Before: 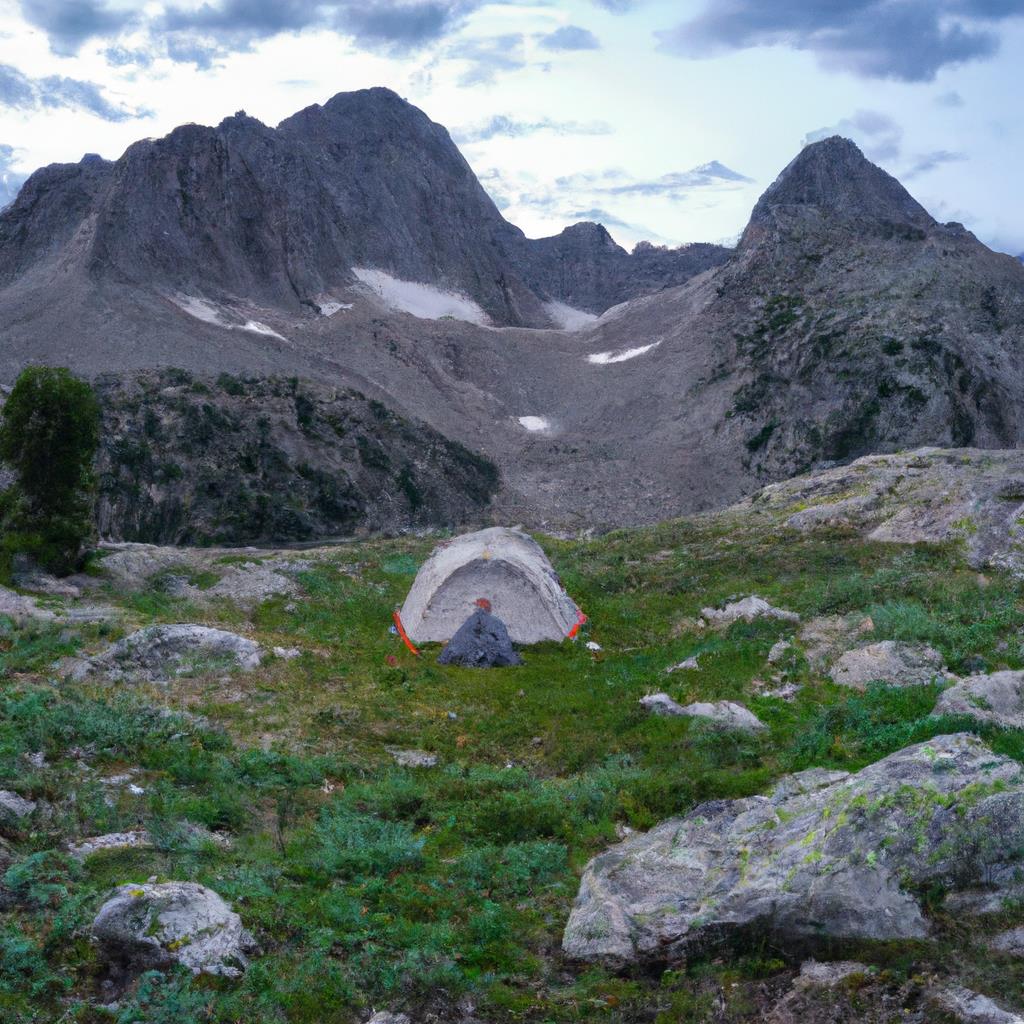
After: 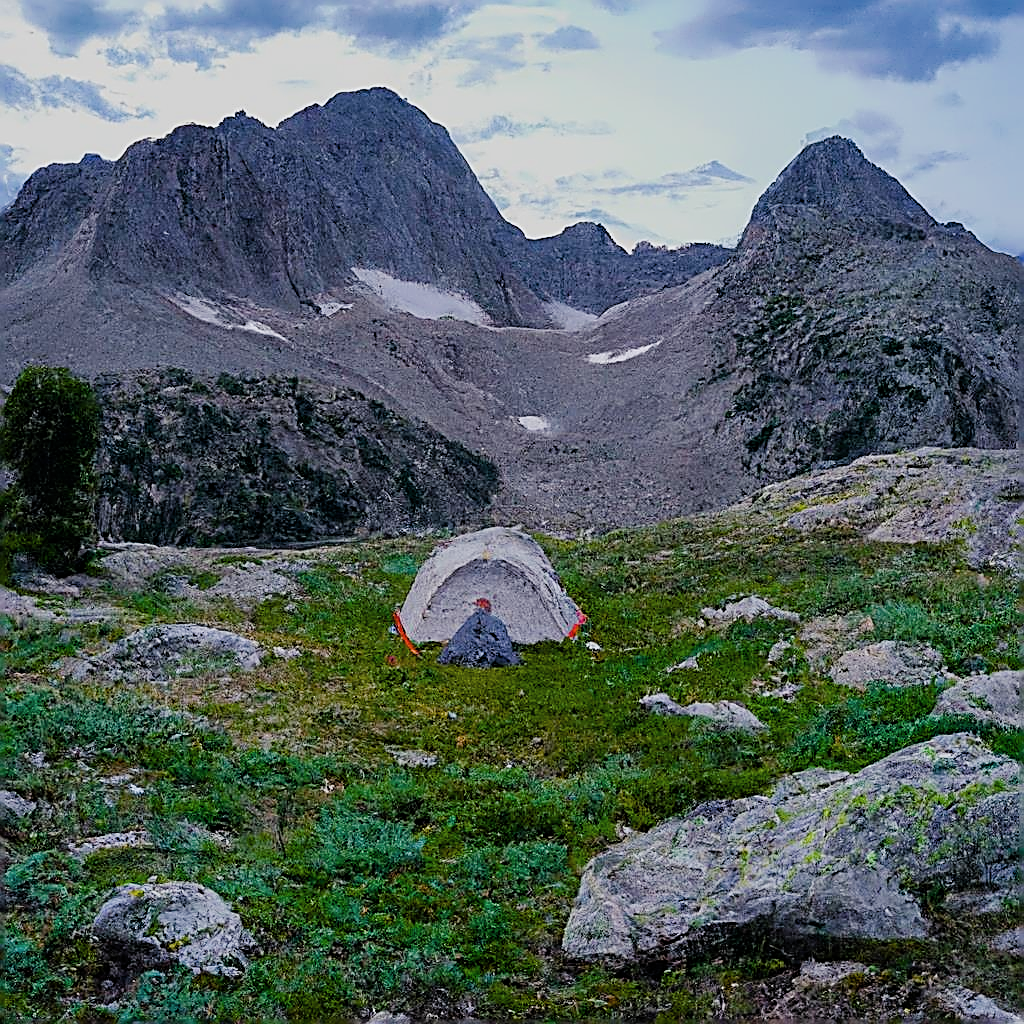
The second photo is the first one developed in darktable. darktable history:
contrast brightness saturation: saturation -0.066
filmic rgb: black relative exposure -7.65 EV, white relative exposure 4.56 EV, hardness 3.61
sharpen: amount 1.985
color balance rgb: perceptual saturation grading › global saturation 37.044%, perceptual saturation grading › shadows 35.486%
